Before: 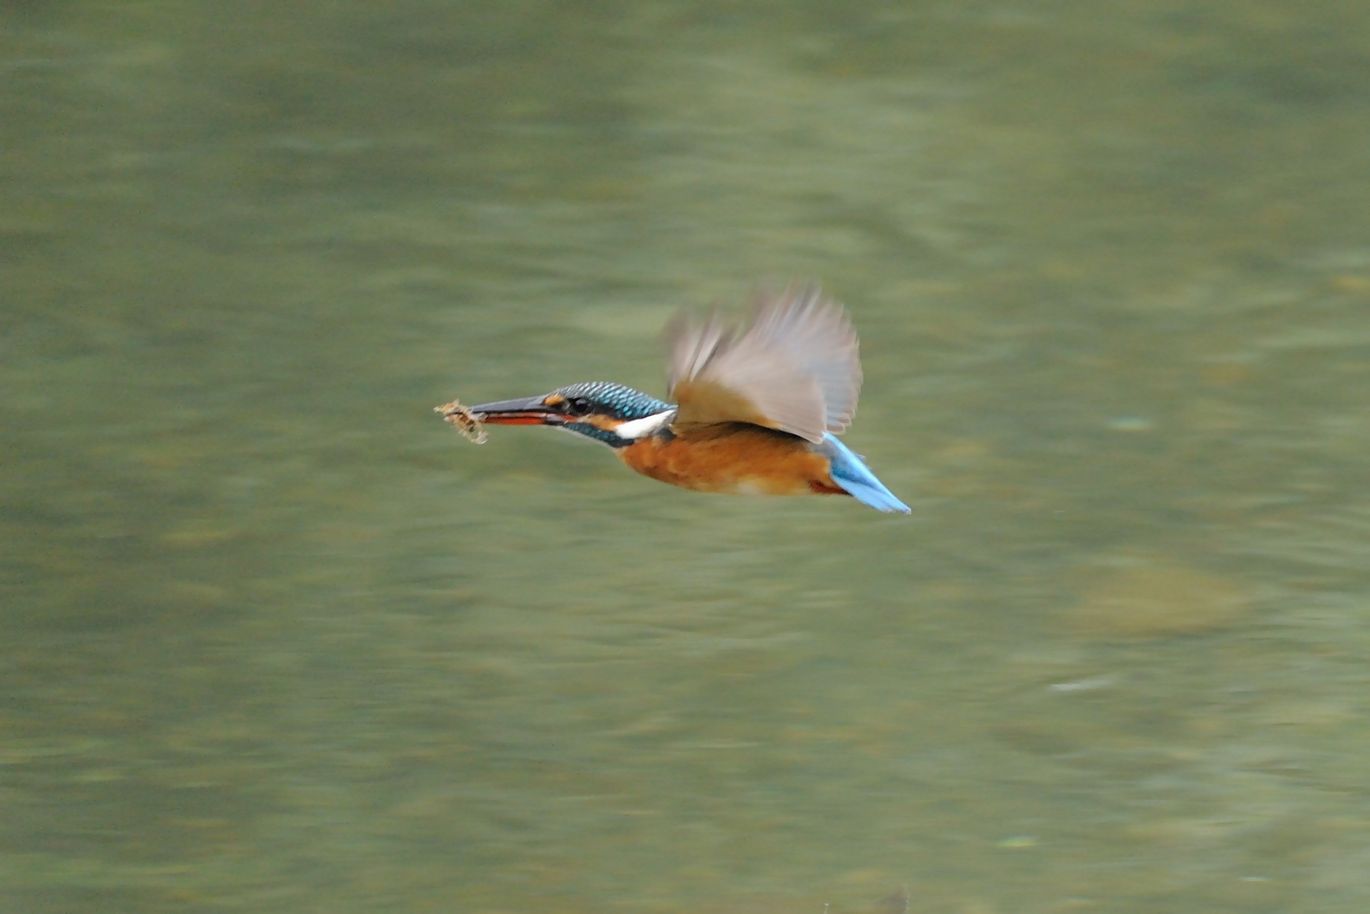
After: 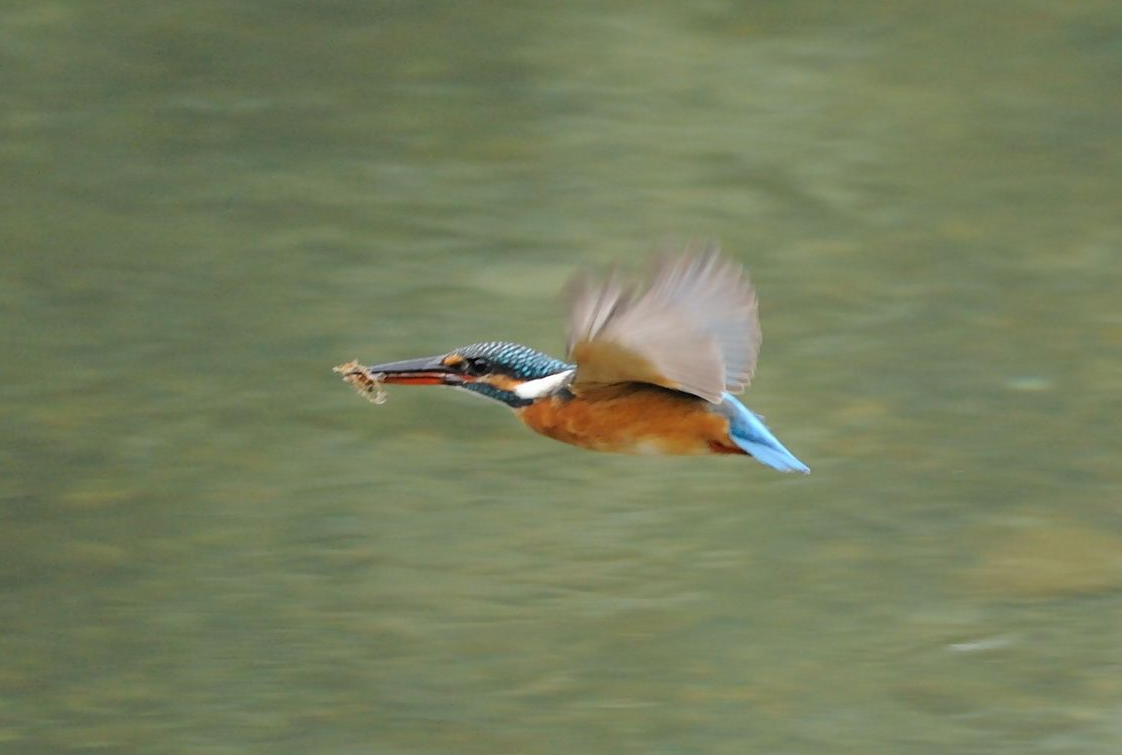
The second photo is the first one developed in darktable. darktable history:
crop and rotate: left 7.503%, top 4.385%, right 10.574%, bottom 13.006%
